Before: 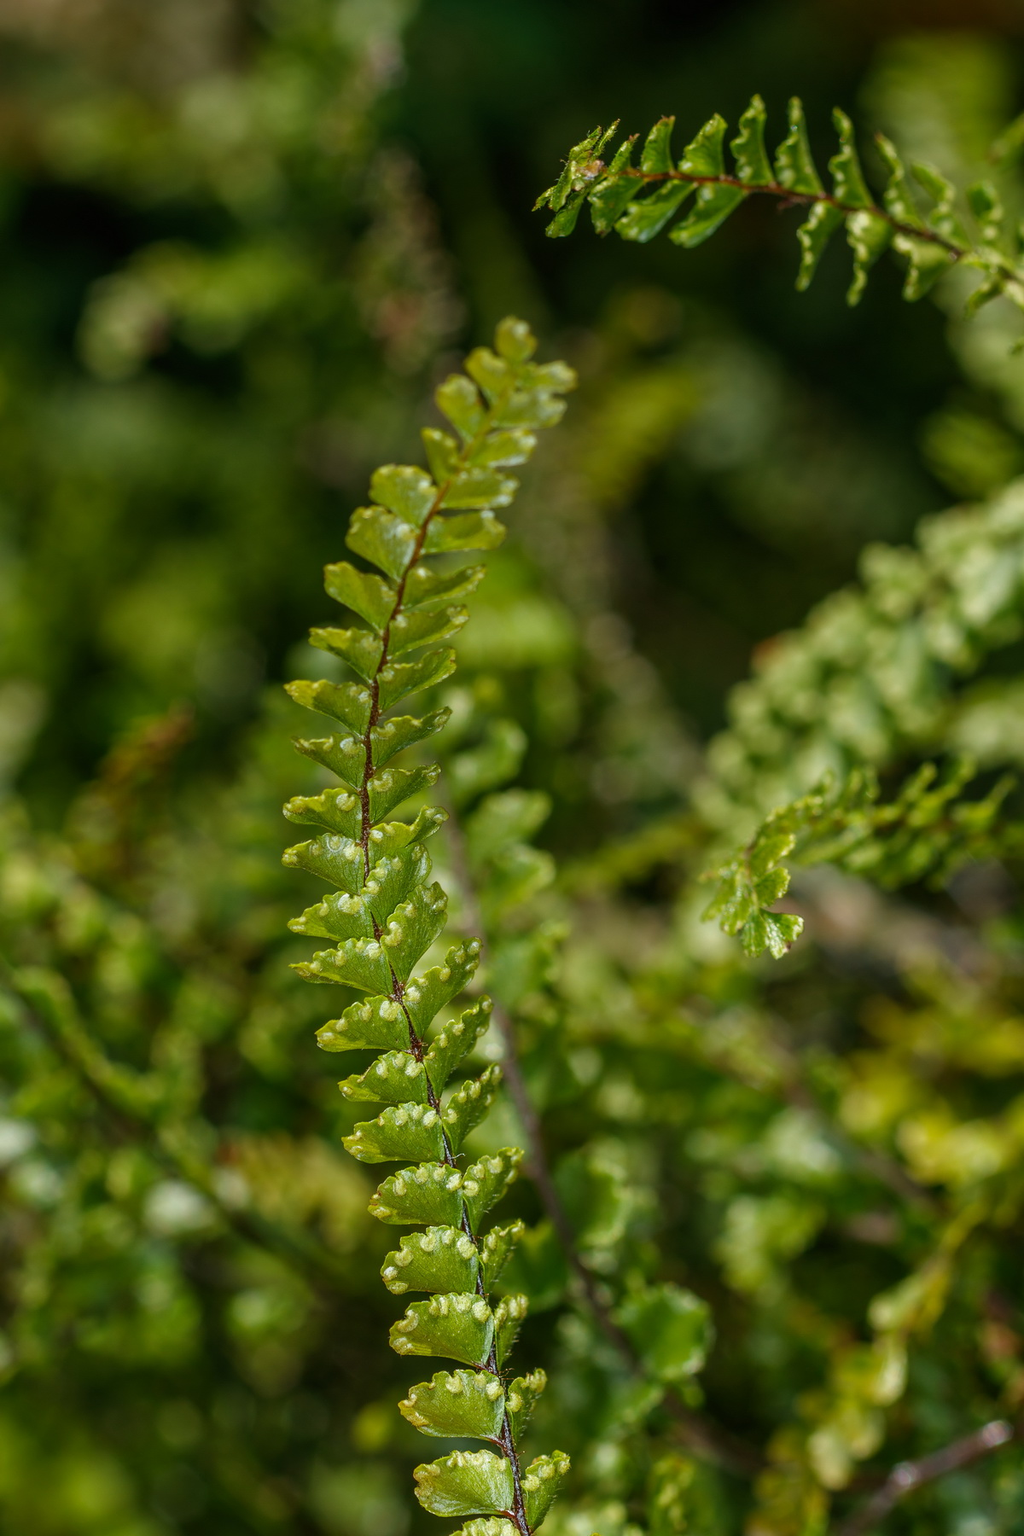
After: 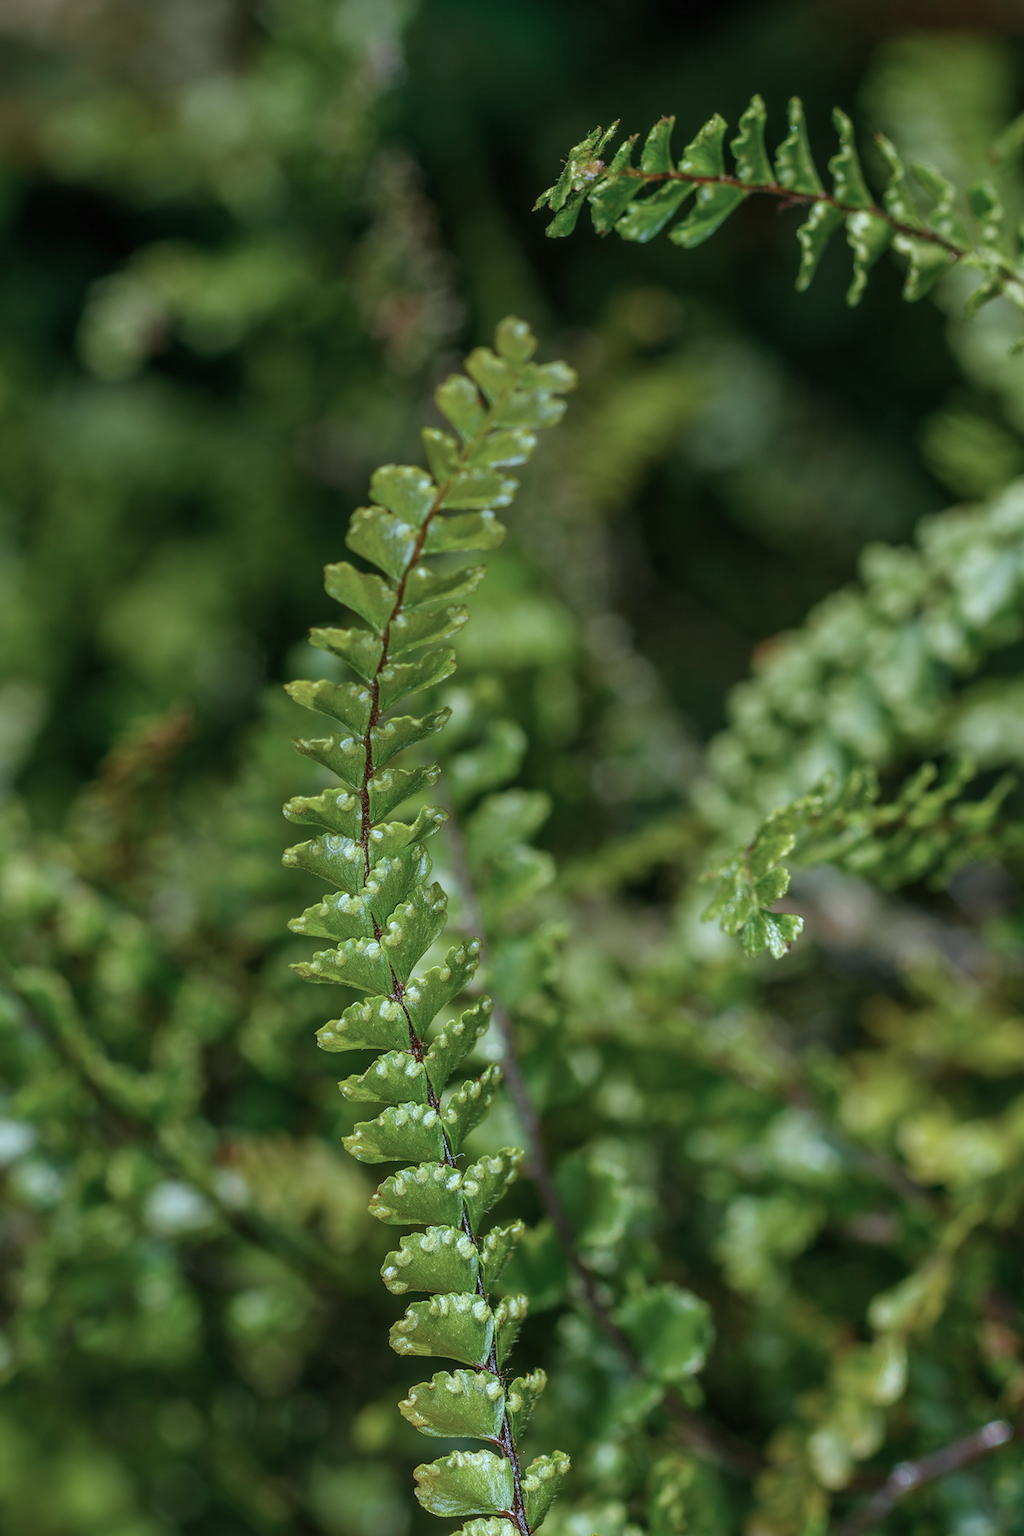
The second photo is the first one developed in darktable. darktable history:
color calibration: illuminant custom, x 0.387, y 0.387, temperature 3814.72 K
shadows and highlights: shadows 25.29, highlights -24.91
contrast brightness saturation: saturation -0.173
